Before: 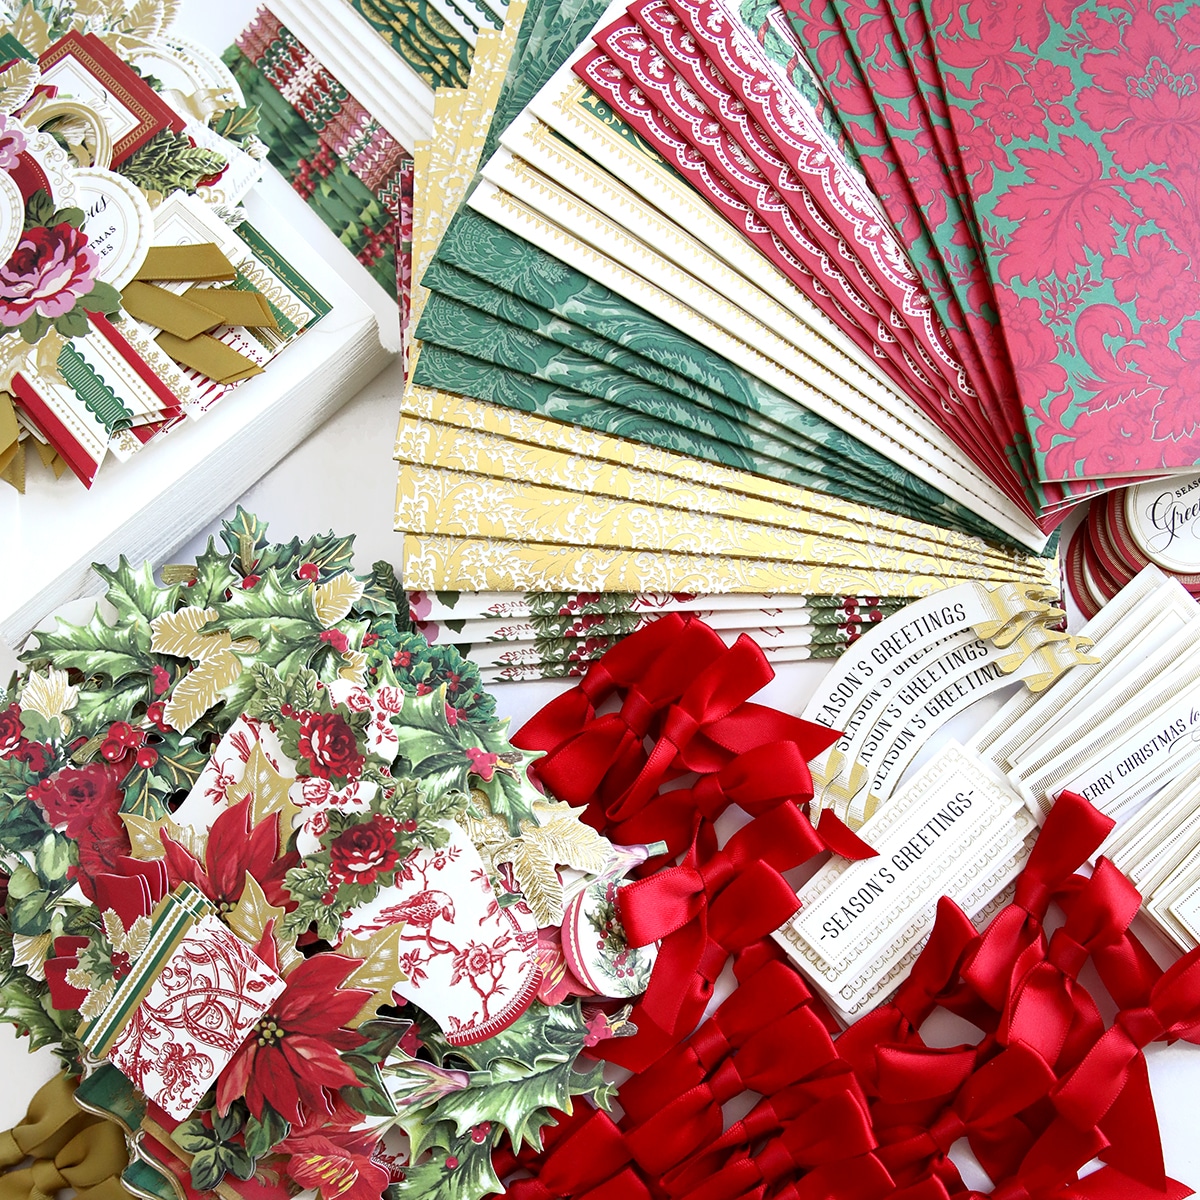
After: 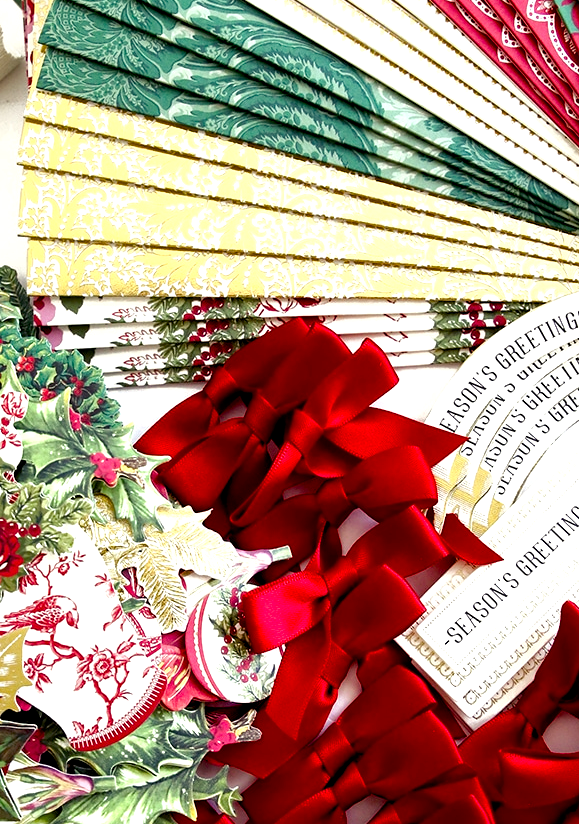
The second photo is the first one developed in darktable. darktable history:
local contrast: mode bilateral grid, contrast 20, coarseness 50, detail 130%, midtone range 0.2
crop: left 31.379%, top 24.658%, right 20.326%, bottom 6.628%
color balance rgb: shadows lift › luminance -21.66%, shadows lift › chroma 6.57%, shadows lift › hue 270°, power › chroma 0.68%, power › hue 60°, highlights gain › luminance 6.08%, highlights gain › chroma 1.33%, highlights gain › hue 90°, global offset › luminance -0.87%, perceptual saturation grading › global saturation 26.86%, perceptual saturation grading › highlights -28.39%, perceptual saturation grading › mid-tones 15.22%, perceptual saturation grading › shadows 33.98%, perceptual brilliance grading › highlights 10%, perceptual brilliance grading › mid-tones 5%
